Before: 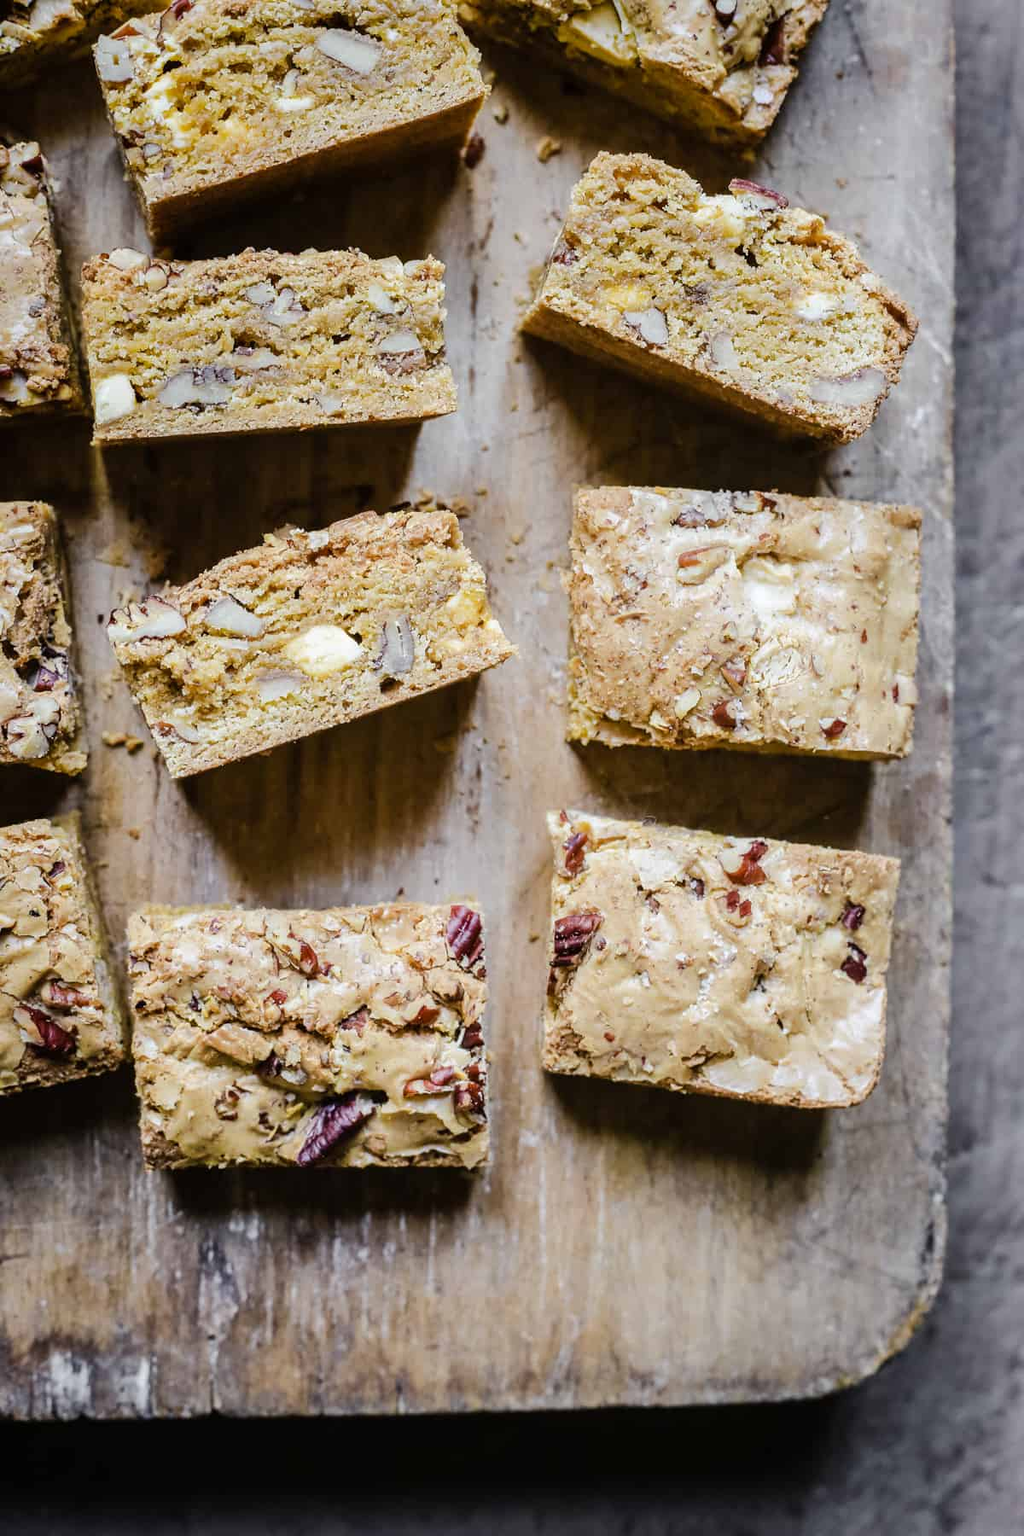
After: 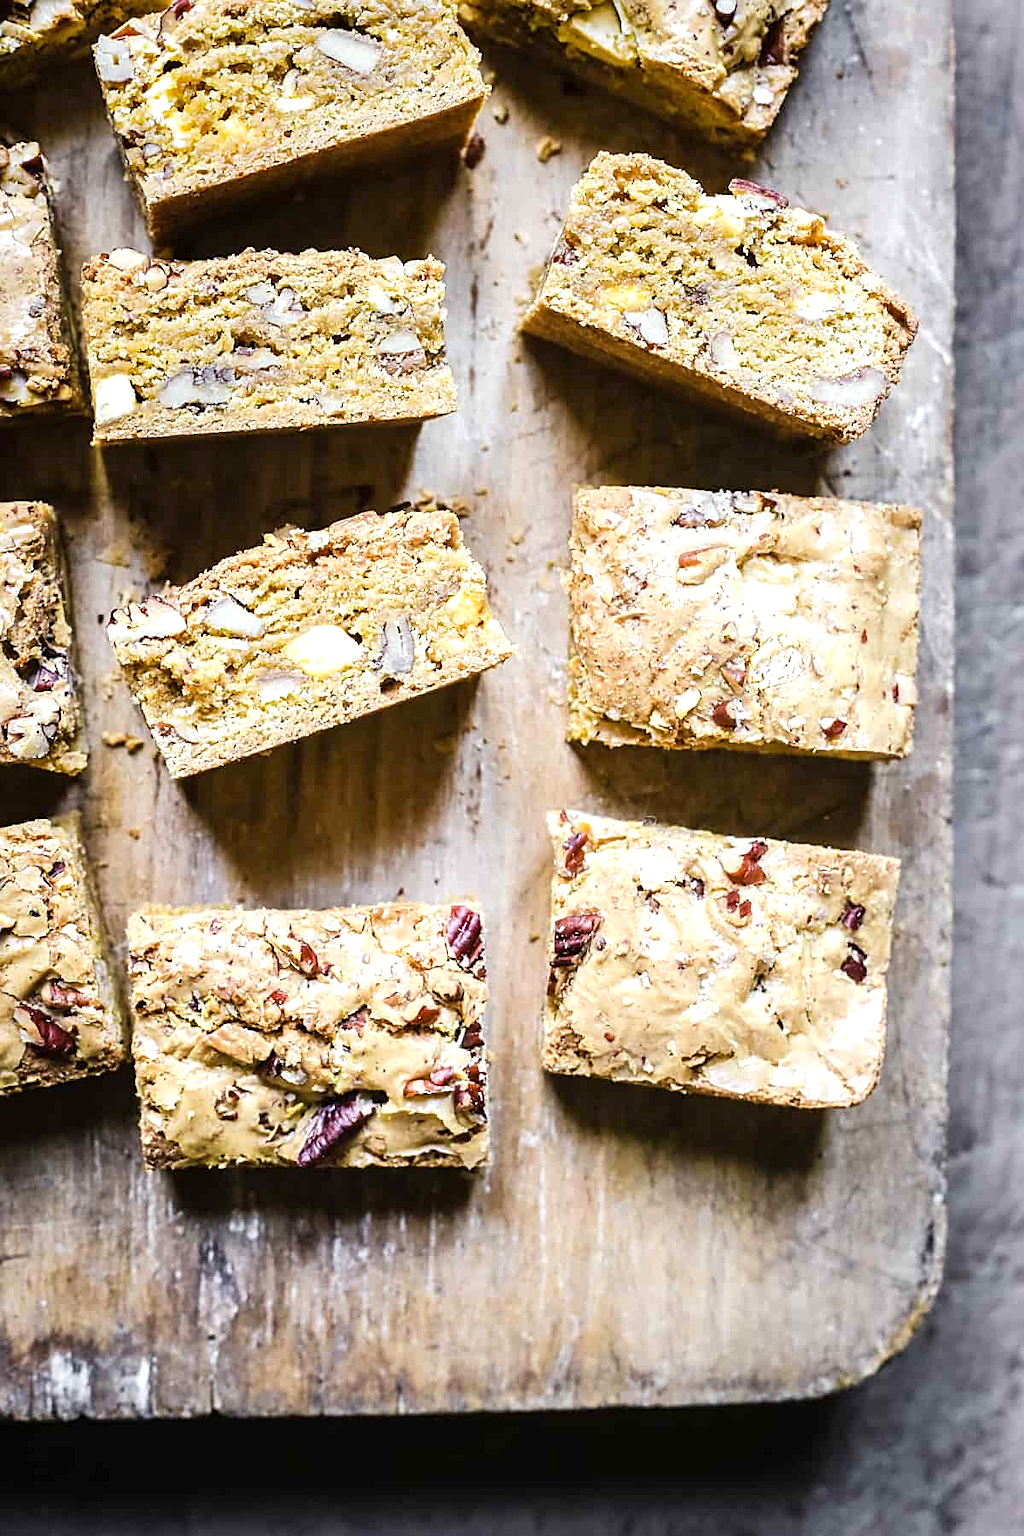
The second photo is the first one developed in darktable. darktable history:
exposure: exposure 0.662 EV, compensate exposure bias true, compensate highlight preservation false
sharpen: on, module defaults
